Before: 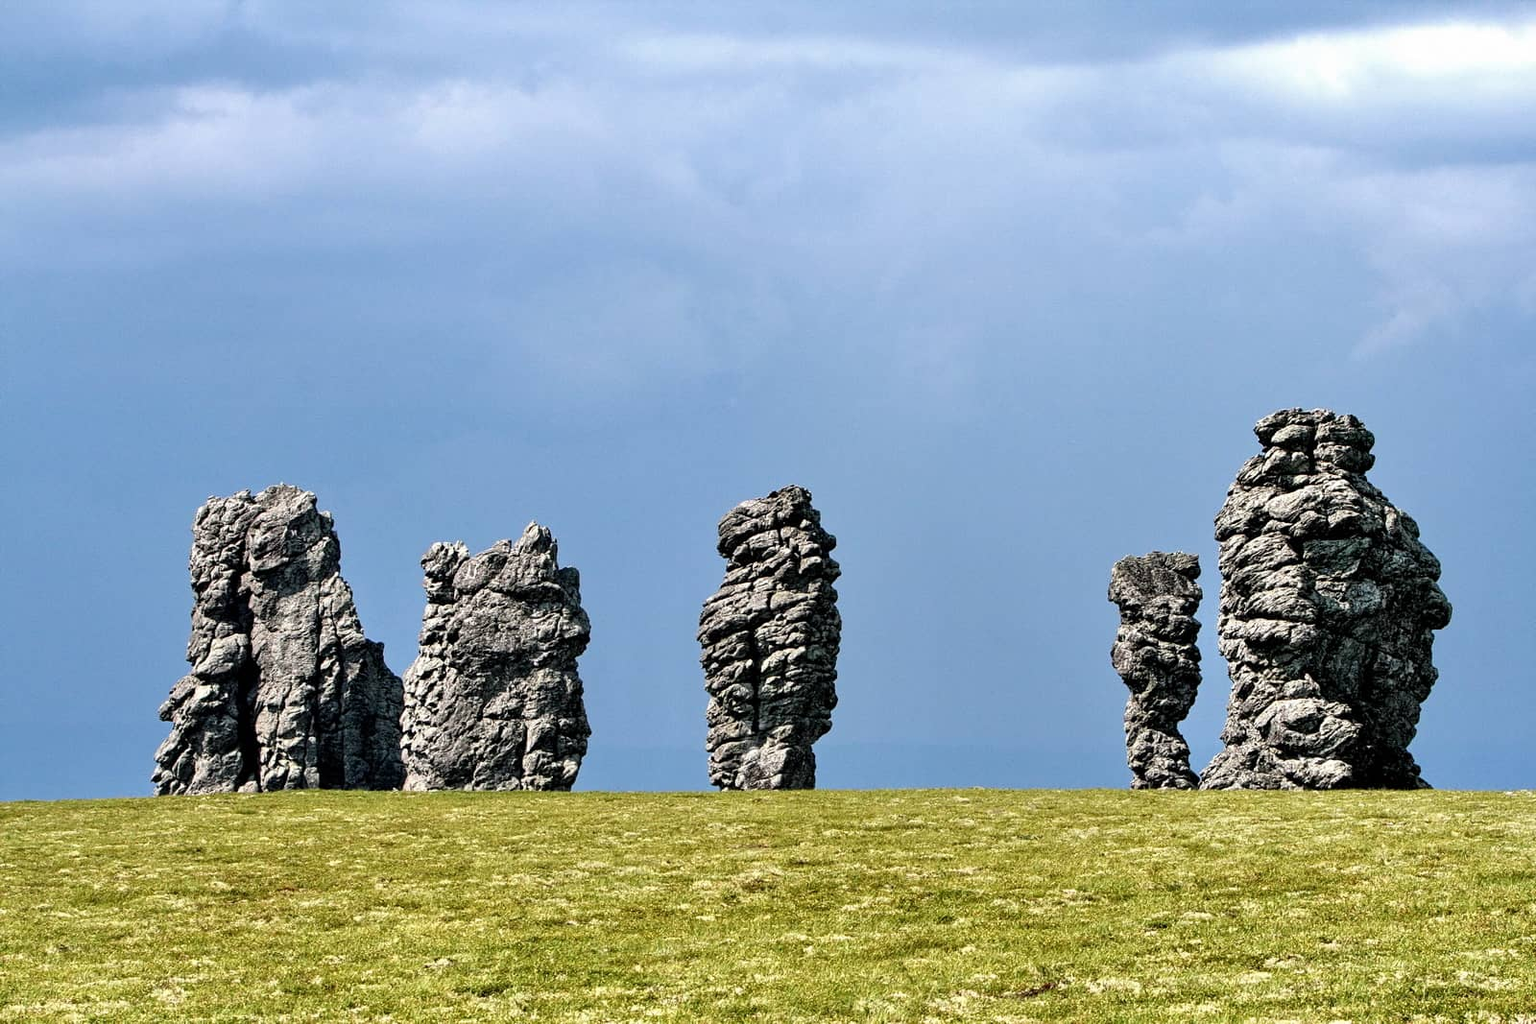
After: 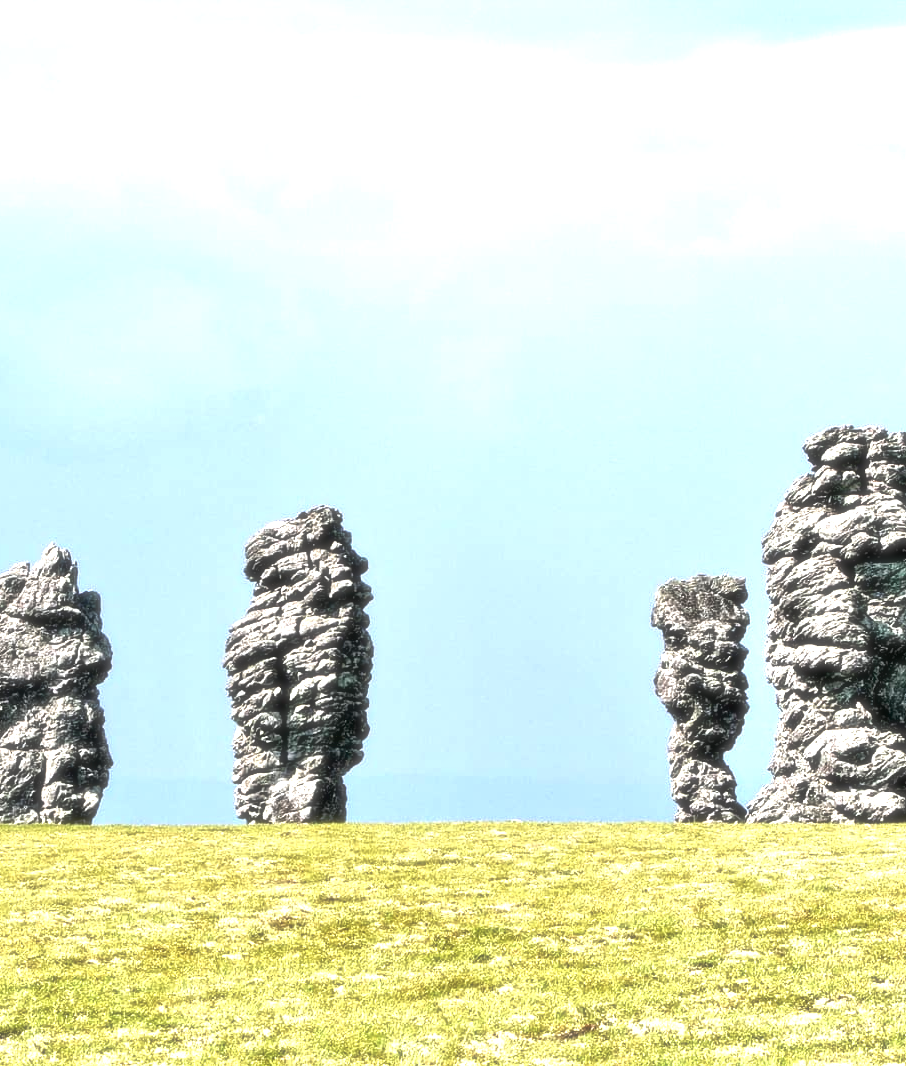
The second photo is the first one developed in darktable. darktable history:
local contrast: mode bilateral grid, contrast 30, coarseness 25, midtone range 0.2
tone equalizer: on, module defaults
crop: left 31.458%, top 0%, right 11.876%
exposure: black level correction 0.001, exposure 1.3 EV, compensate highlight preservation false
soften: size 19.52%, mix 20.32%
